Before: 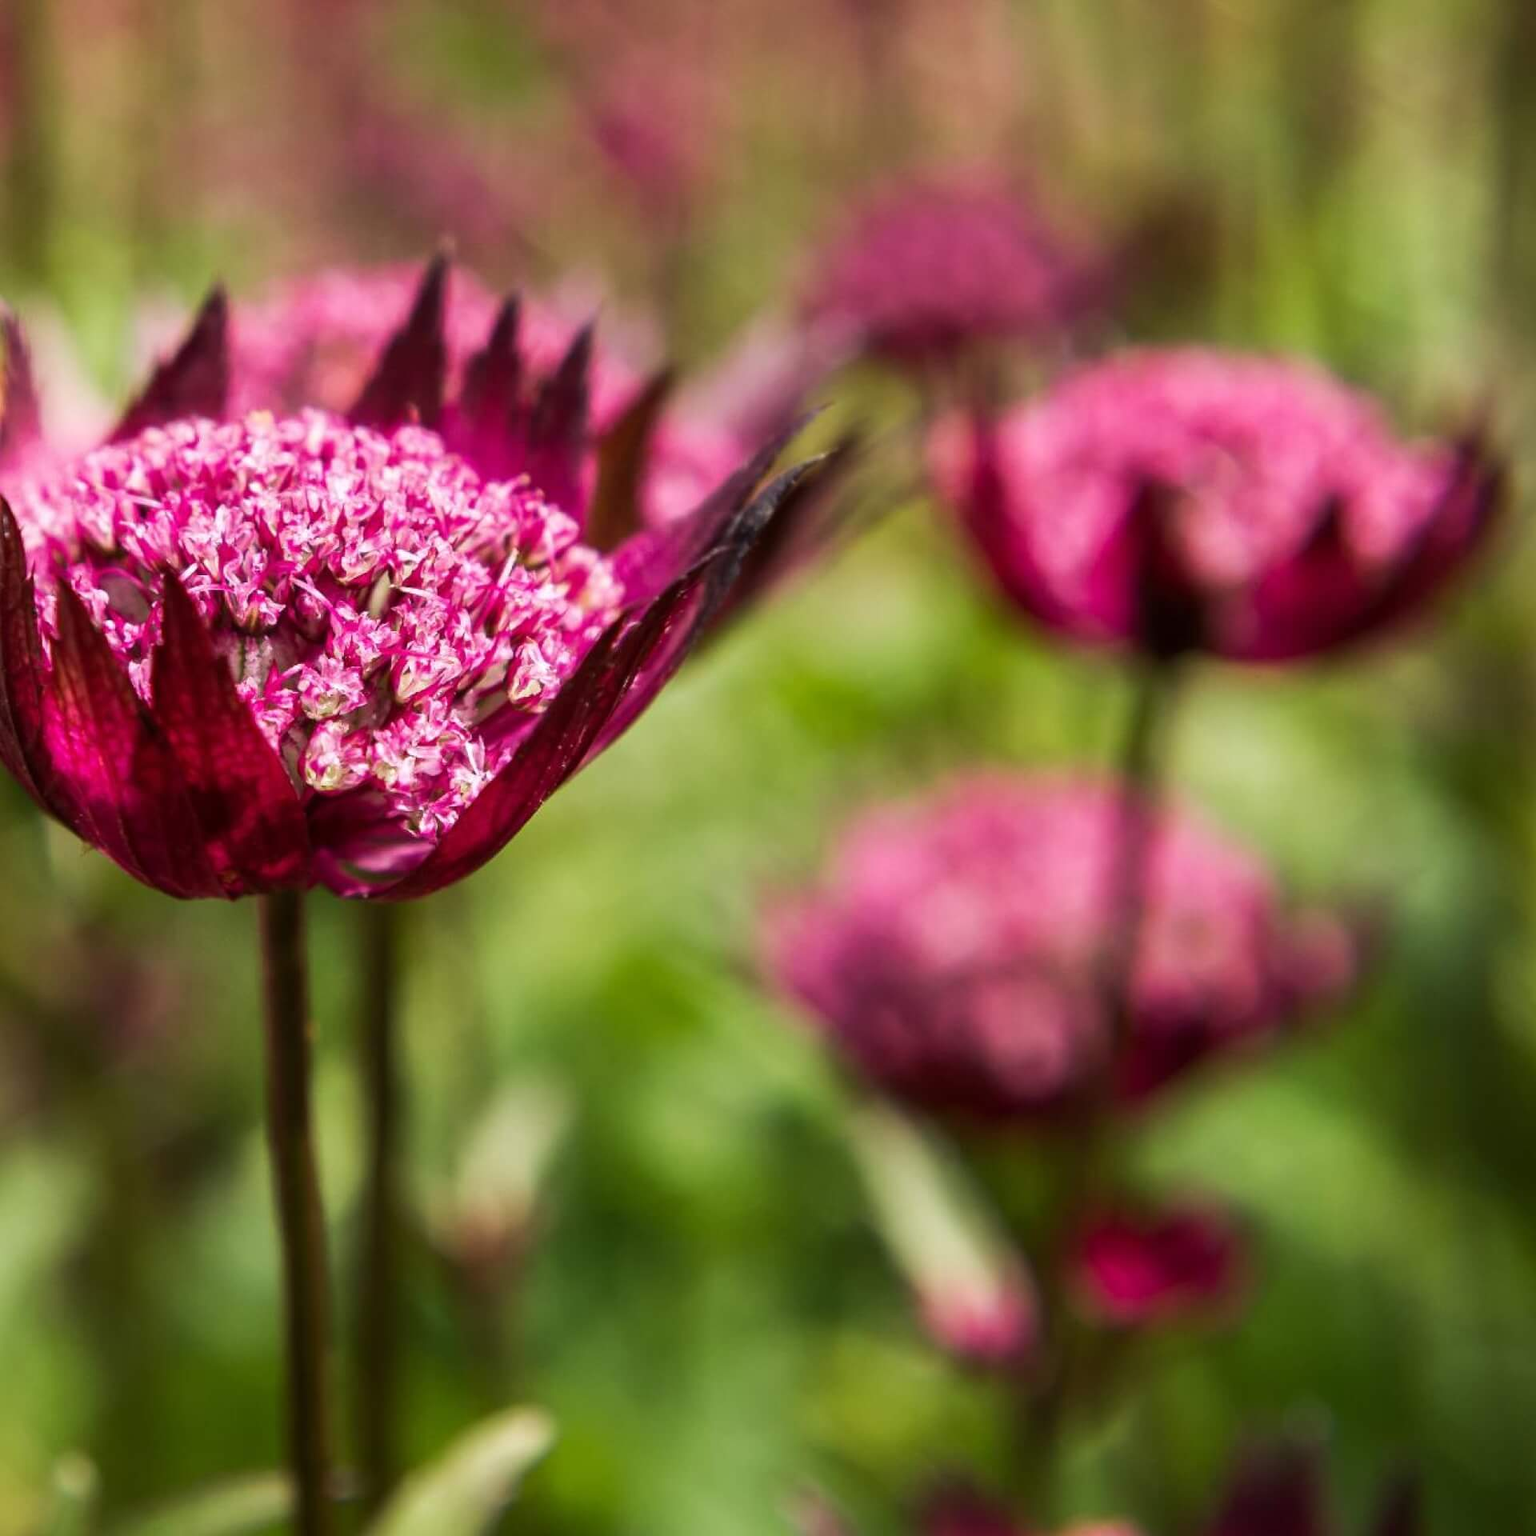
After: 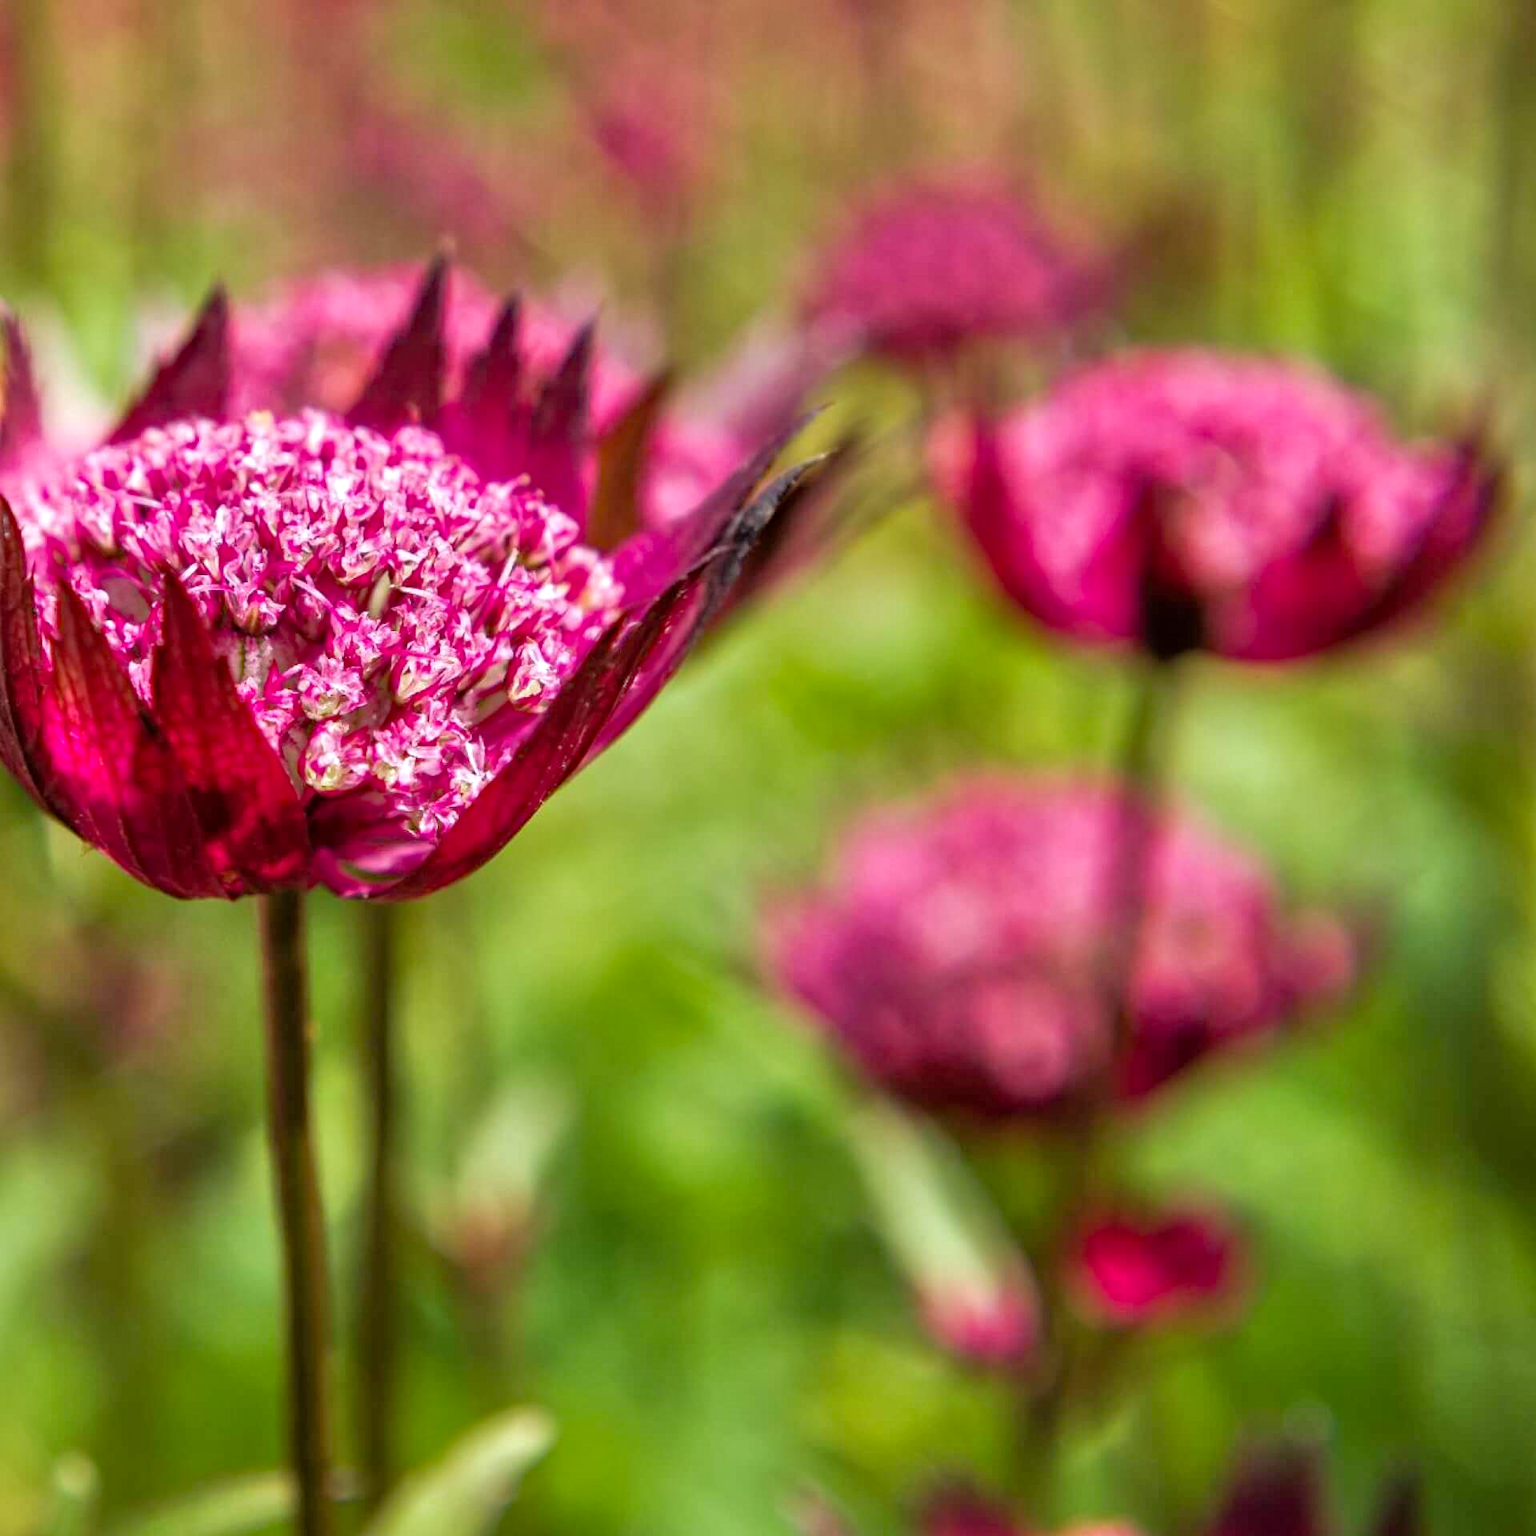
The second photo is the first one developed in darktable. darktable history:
tone equalizer: -7 EV 0.152 EV, -6 EV 0.615 EV, -5 EV 1.15 EV, -4 EV 1.32 EV, -3 EV 1.12 EV, -2 EV 0.6 EV, -1 EV 0.151 EV
haze removal: strength 0.293, distance 0.247, compatibility mode true, adaptive false
